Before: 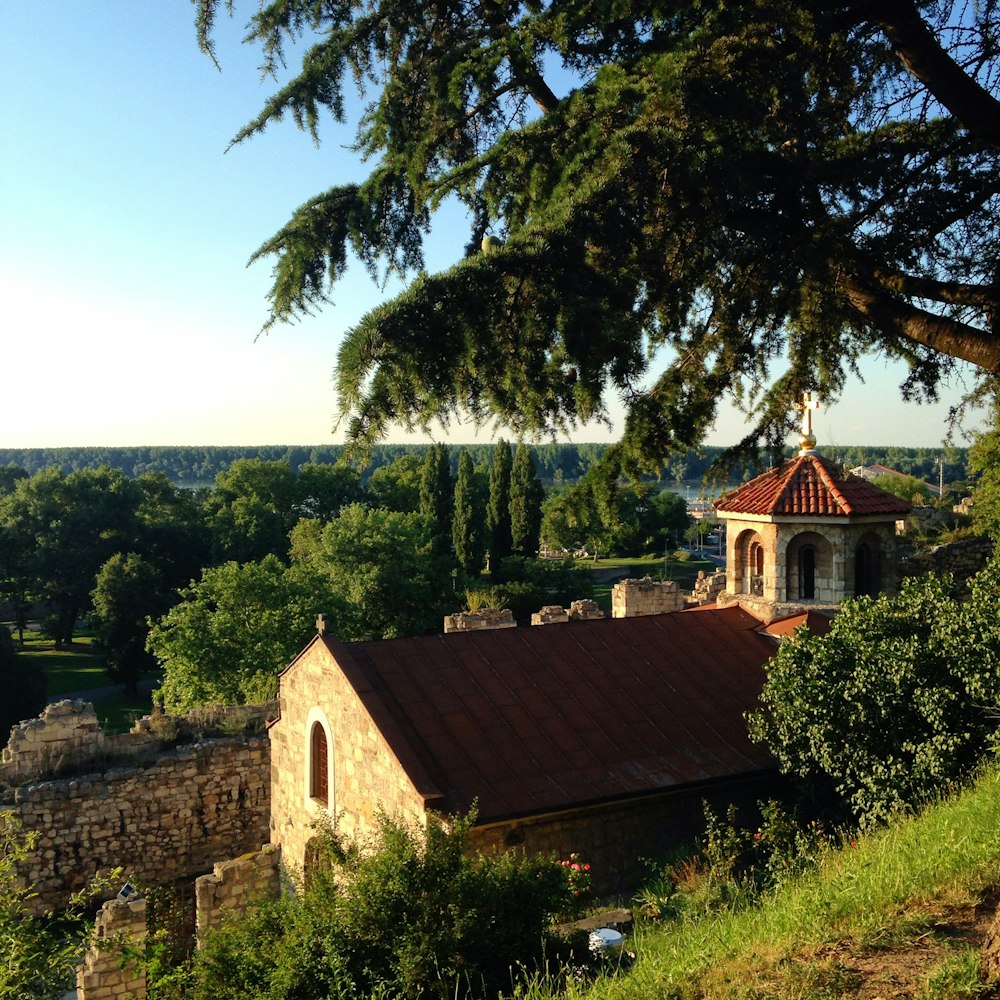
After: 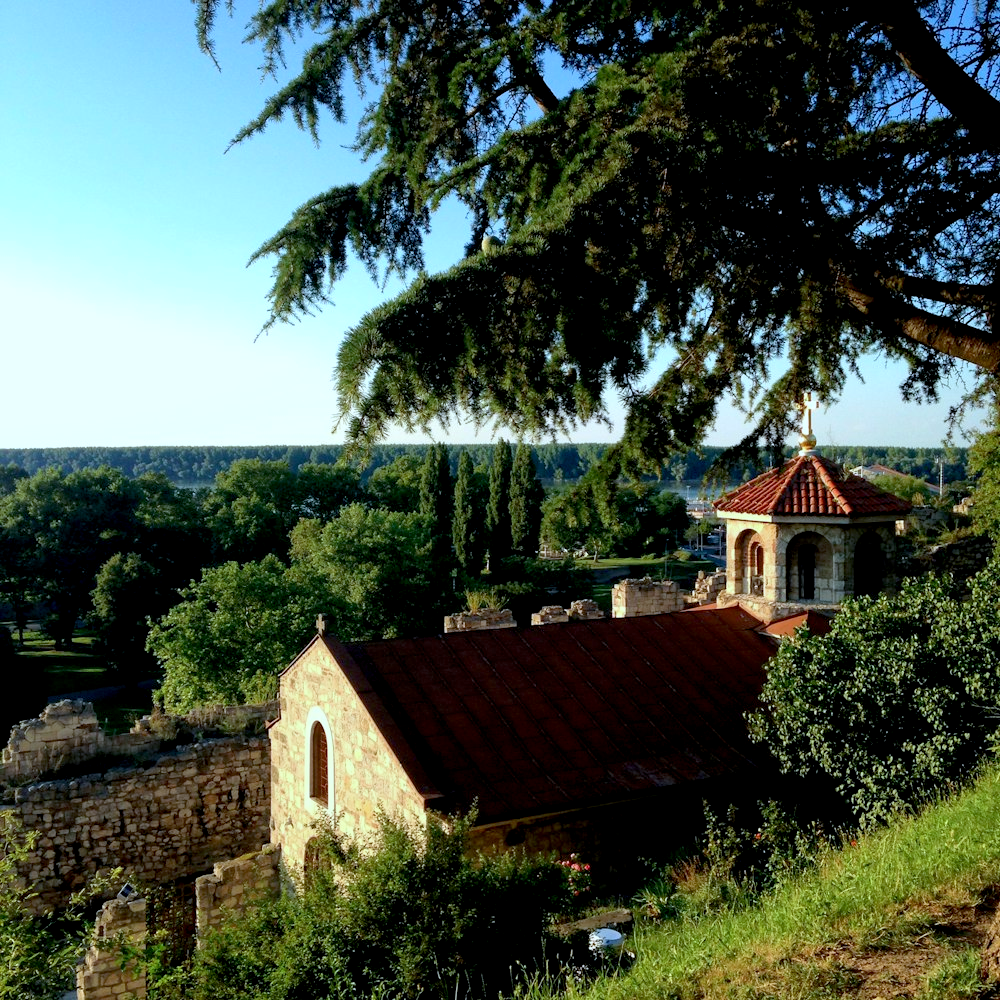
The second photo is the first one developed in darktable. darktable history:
exposure: black level correction 0.009, exposure 0.014 EV, compensate highlight preservation false
color calibration: illuminant as shot in camera, x 0.378, y 0.381, temperature 4093.13 K, saturation algorithm version 1 (2020)
